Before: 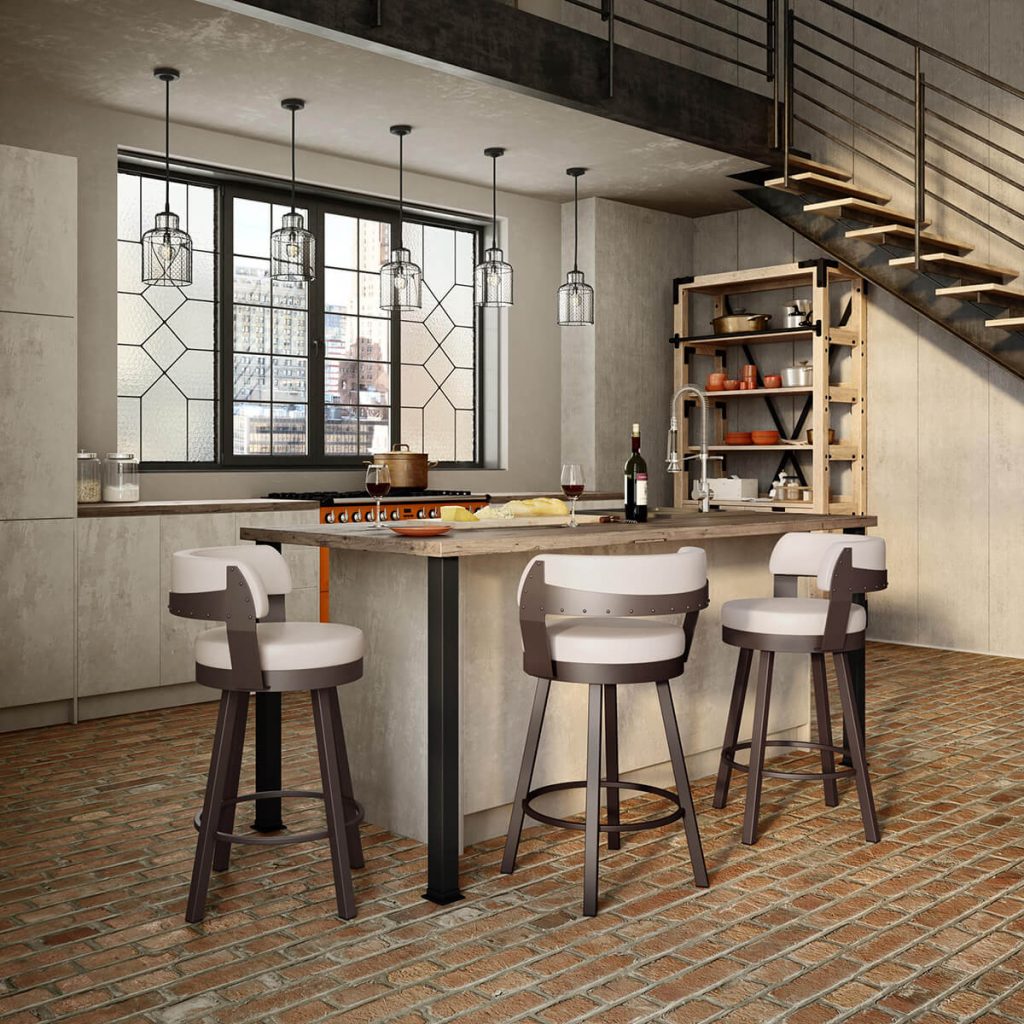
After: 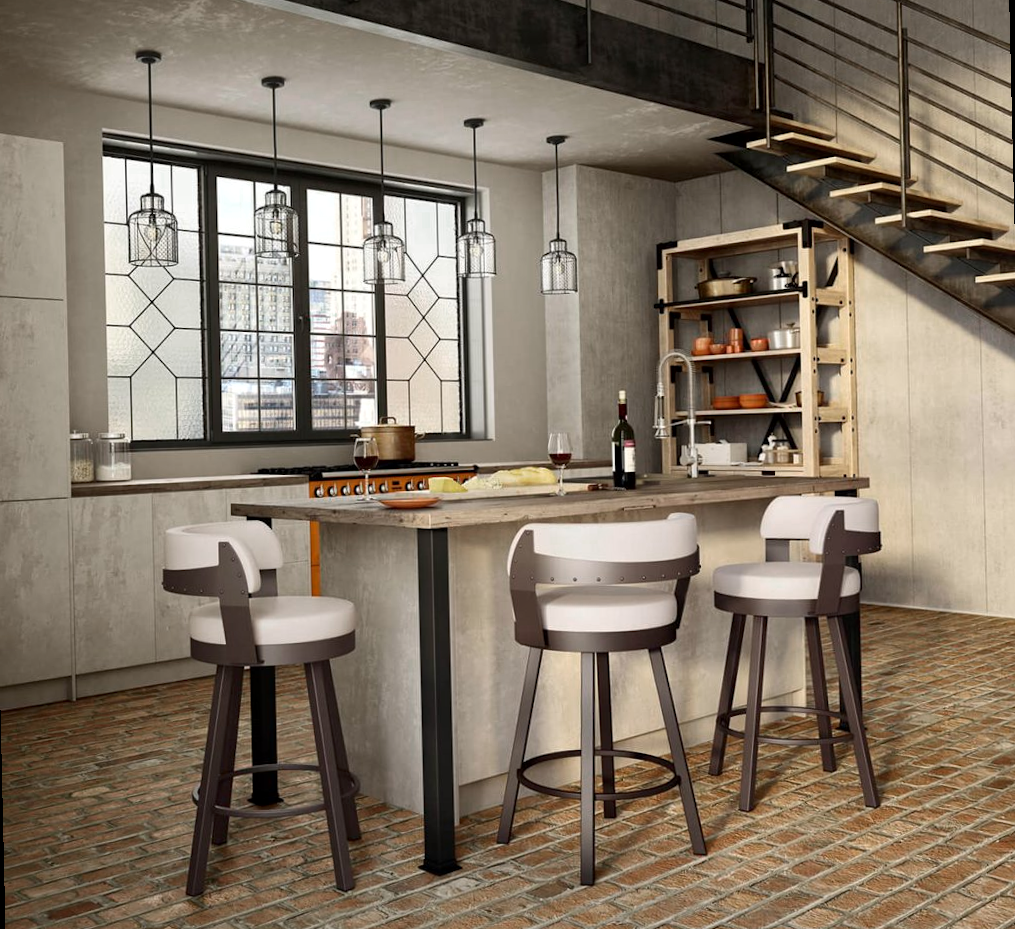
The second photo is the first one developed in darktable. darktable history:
crop and rotate: top 0%, bottom 5.097%
rotate and perspective: rotation -1.32°, lens shift (horizontal) -0.031, crop left 0.015, crop right 0.985, crop top 0.047, crop bottom 0.982
local contrast: mode bilateral grid, contrast 20, coarseness 50, detail 120%, midtone range 0.2
color zones: curves: ch0 [(0, 0.558) (0.143, 0.548) (0.286, 0.447) (0.429, 0.259) (0.571, 0.5) (0.714, 0.5) (0.857, 0.593) (1, 0.558)]; ch1 [(0, 0.543) (0.01, 0.544) (0.12, 0.492) (0.248, 0.458) (0.5, 0.534) (0.748, 0.5) (0.99, 0.469) (1, 0.543)]; ch2 [(0, 0.507) (0.143, 0.522) (0.286, 0.505) (0.429, 0.5) (0.571, 0.5) (0.714, 0.5) (0.857, 0.5) (1, 0.507)]
